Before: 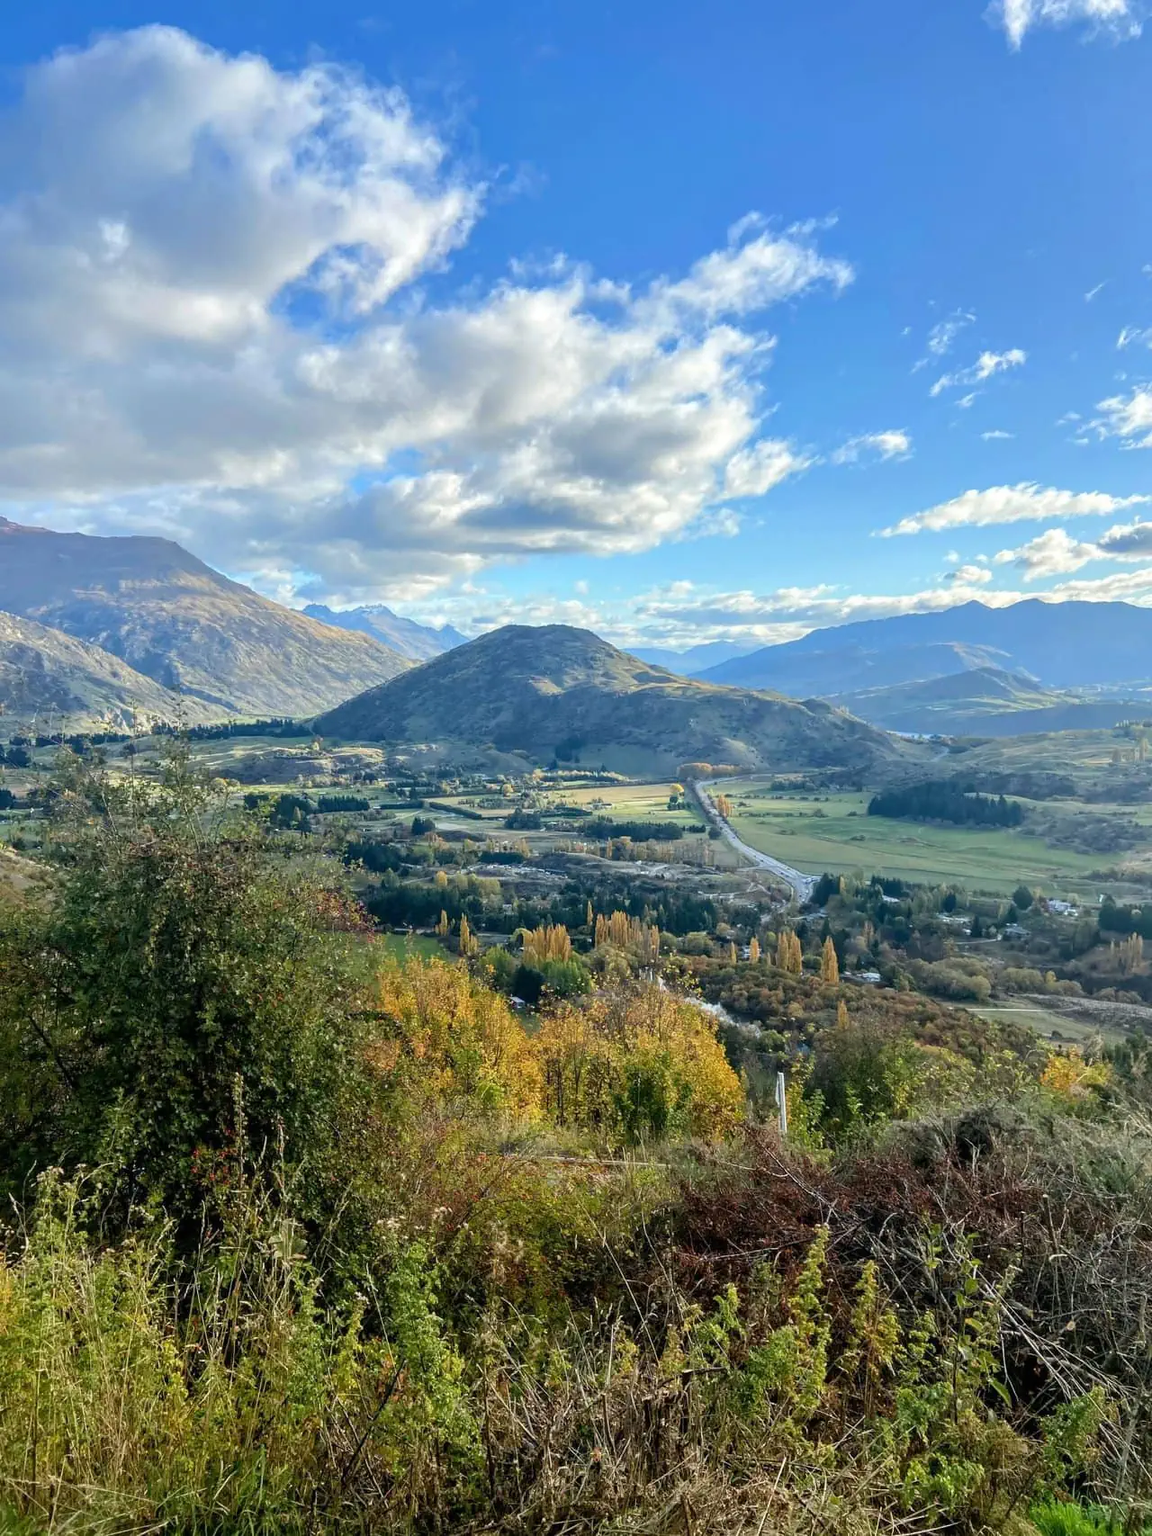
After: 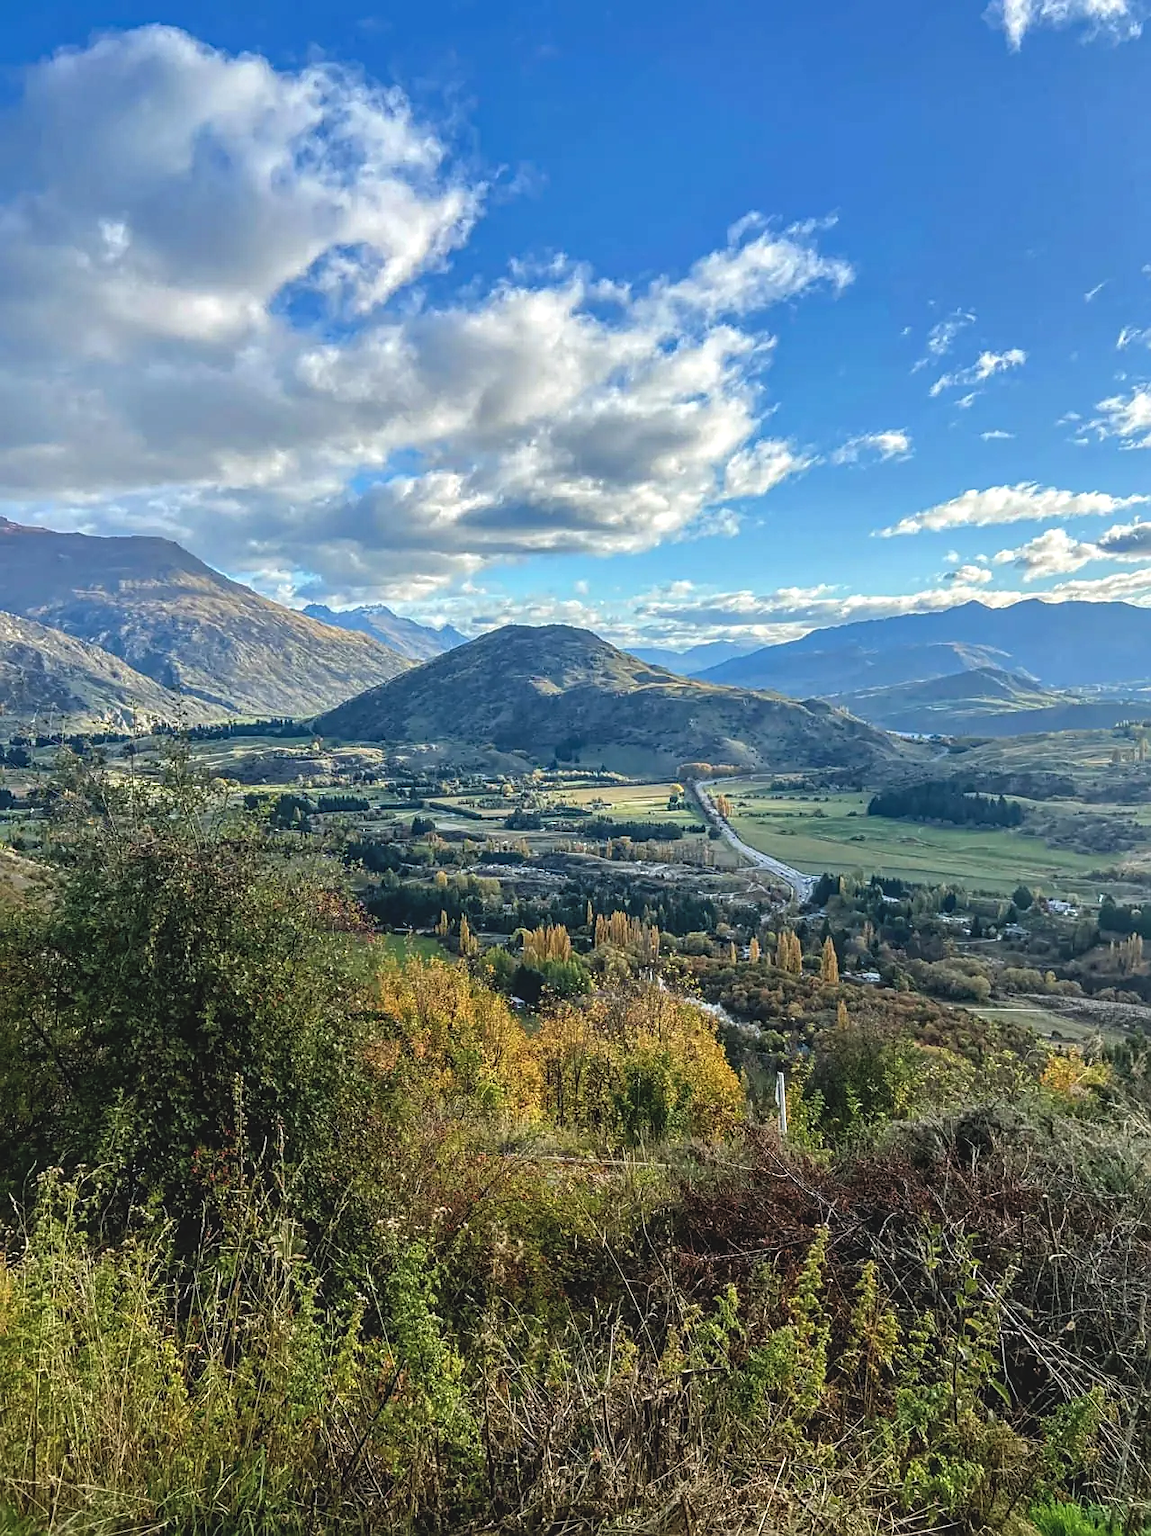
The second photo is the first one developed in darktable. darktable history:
haze removal: compatibility mode true, adaptive false
local contrast: detail 130%
exposure: black level correction -0.014, exposure -0.192 EV, compensate highlight preservation false
sharpen: on, module defaults
